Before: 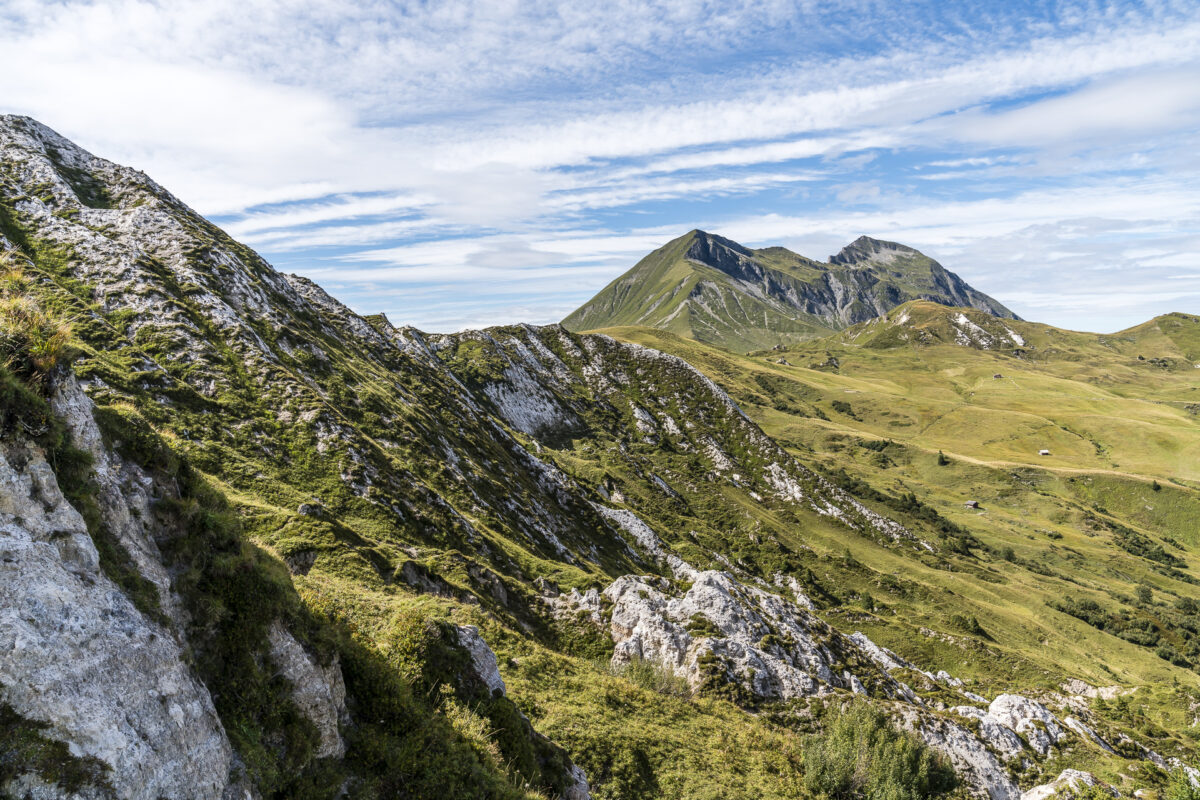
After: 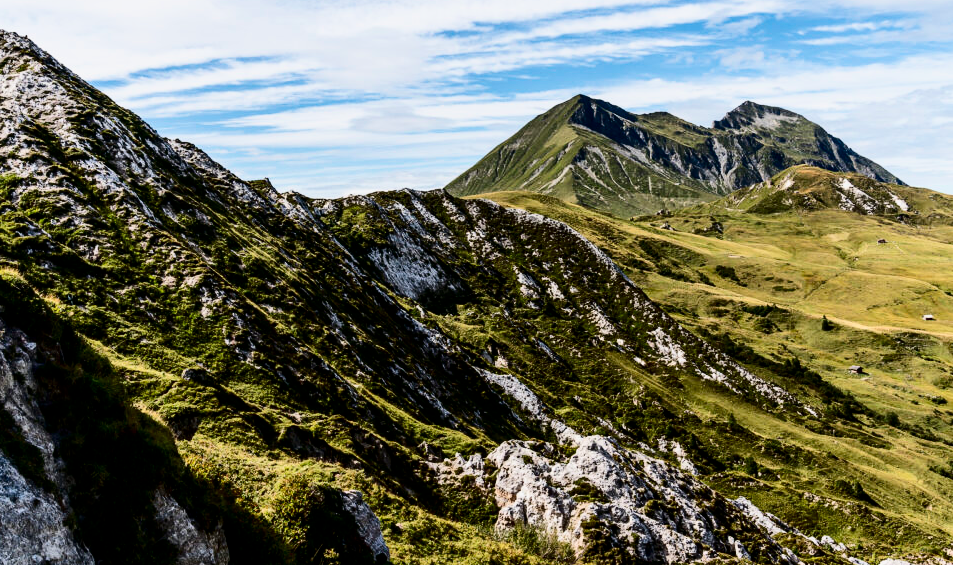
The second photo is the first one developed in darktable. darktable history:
crop: left 9.712%, top 16.928%, right 10.845%, bottom 12.332%
filmic rgb: black relative exposure -8.07 EV, white relative exposure 3 EV, hardness 5.35, contrast 1.25
contrast brightness saturation: contrast 0.24, brightness -0.24, saturation 0.14
